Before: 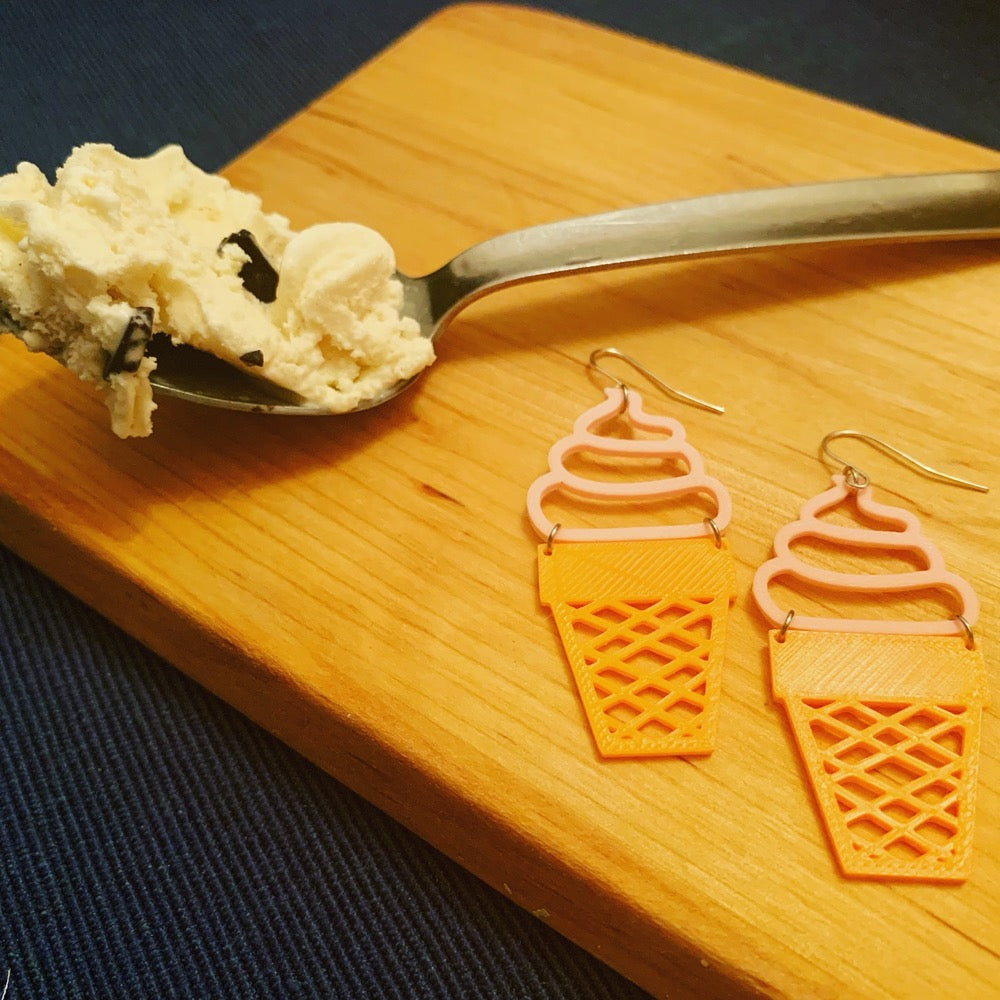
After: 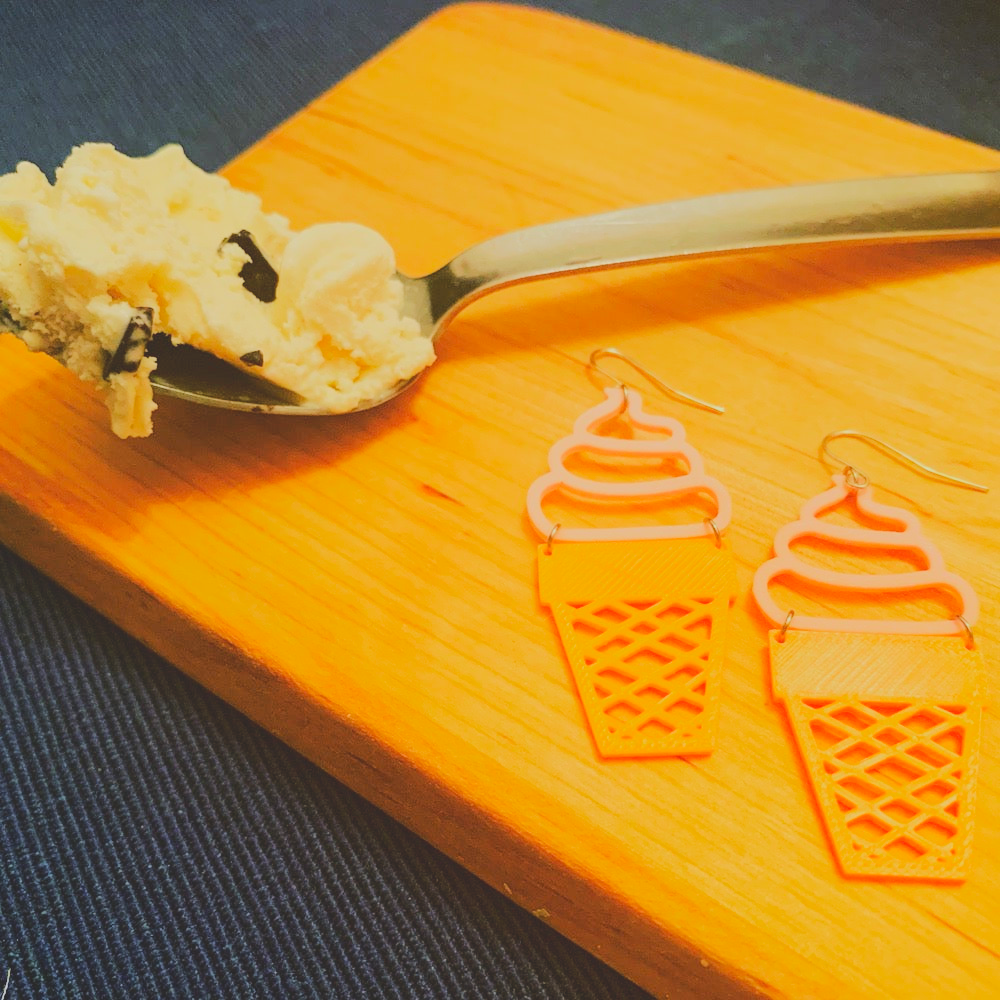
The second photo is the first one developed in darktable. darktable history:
contrast brightness saturation: contrast -0.296
tone equalizer: -7 EV 0.146 EV, -6 EV 0.596 EV, -5 EV 1.19 EV, -4 EV 1.34 EV, -3 EV 1.14 EV, -2 EV 0.6 EV, -1 EV 0.146 EV, edges refinement/feathering 500, mask exposure compensation -1.57 EV, preserve details no
